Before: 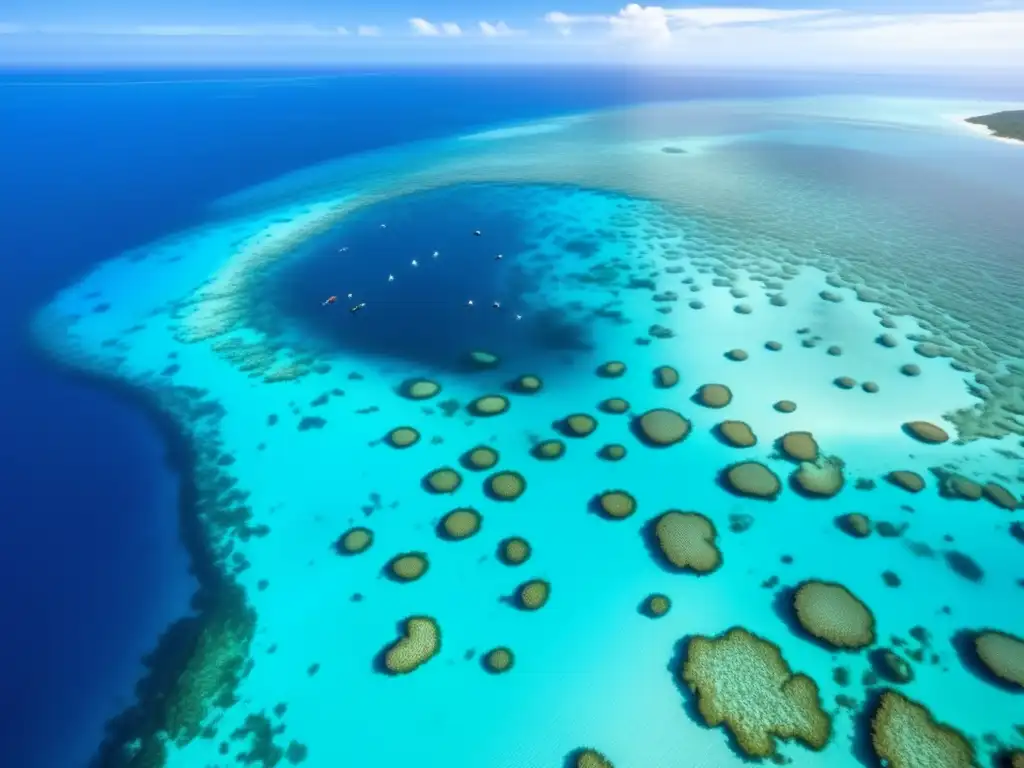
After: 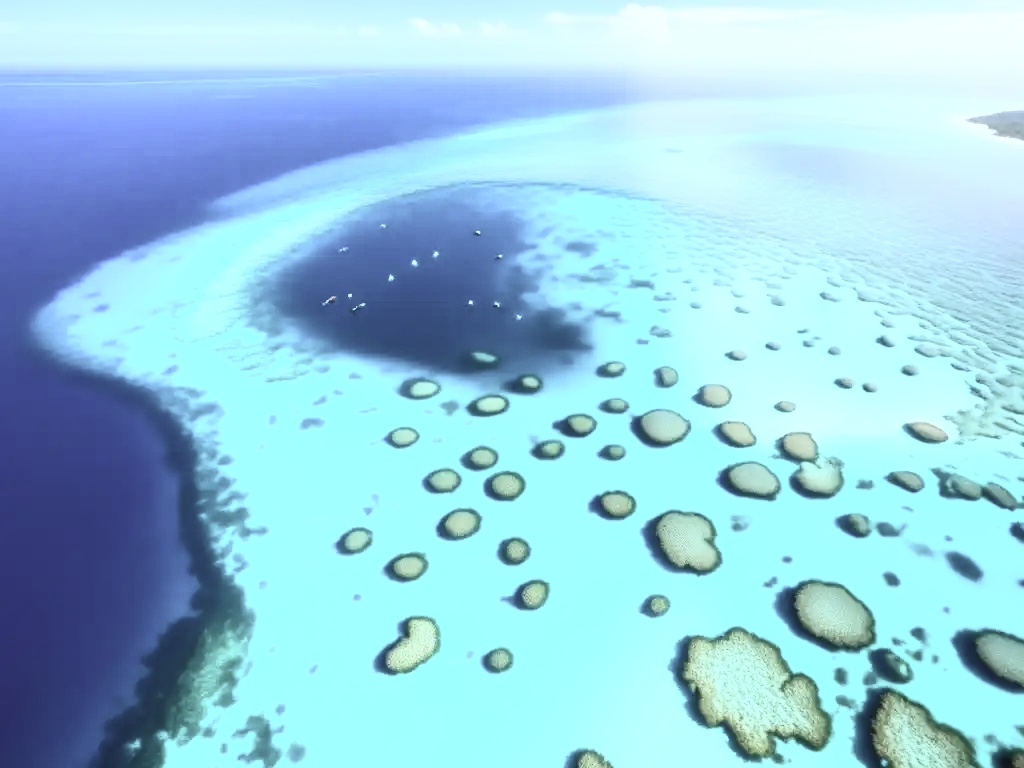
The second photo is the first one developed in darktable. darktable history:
color calibration: illuminant as shot in camera, x 0.37, y 0.382, temperature 4313.32 K
contrast brightness saturation: contrast 0.57, brightness 0.57, saturation -0.34
